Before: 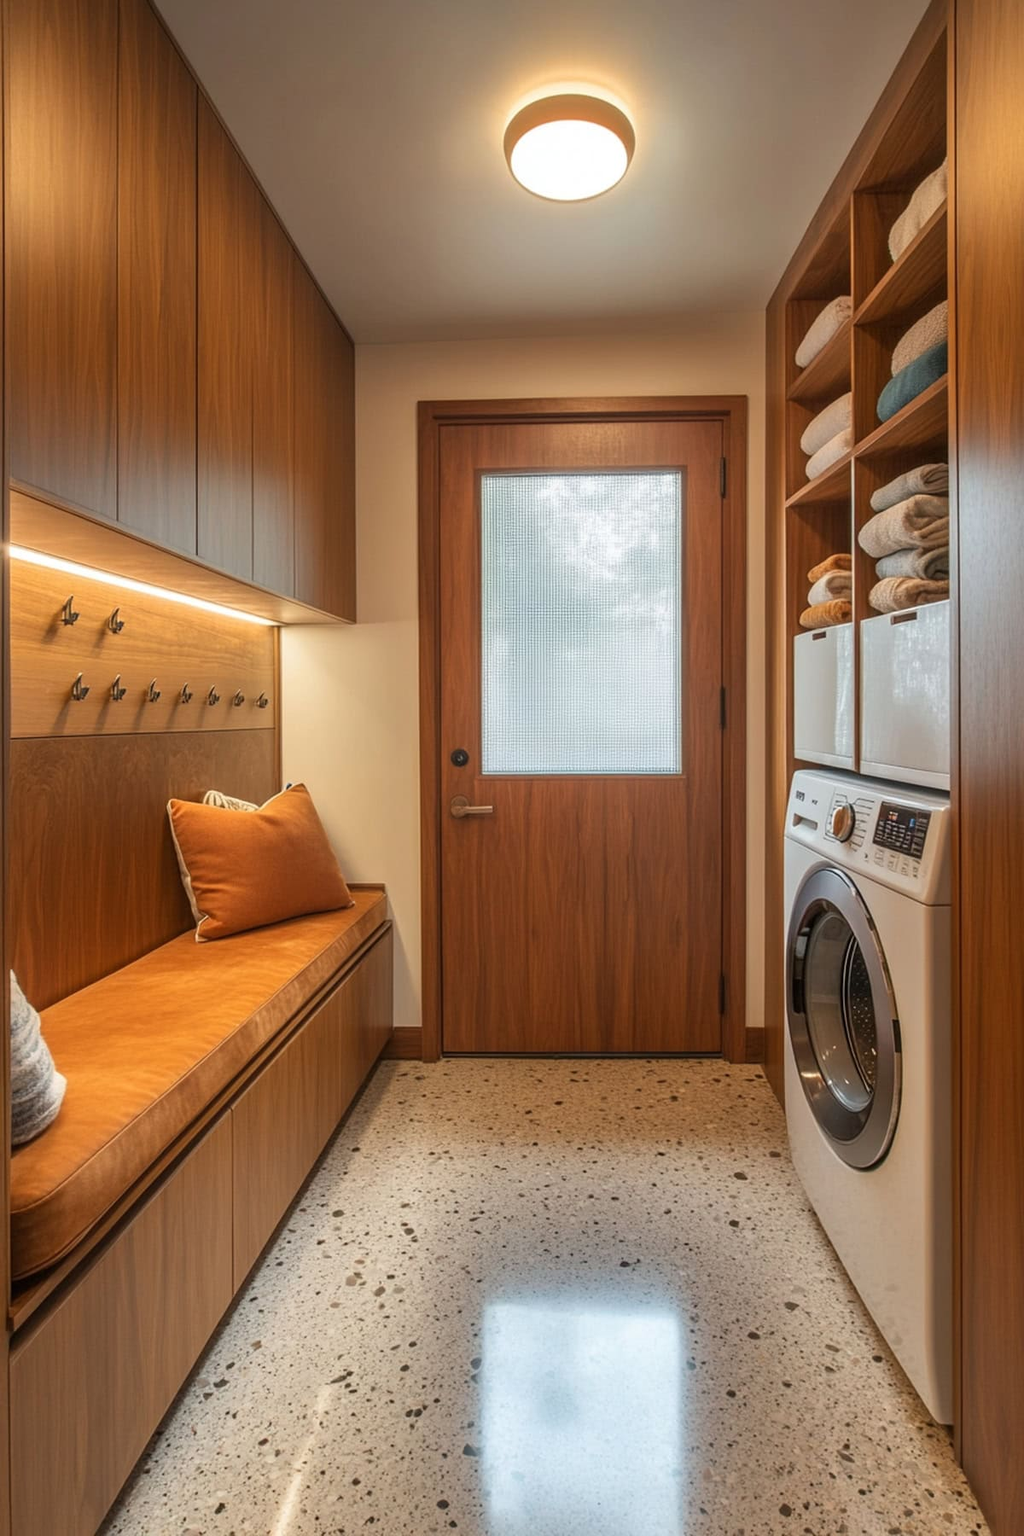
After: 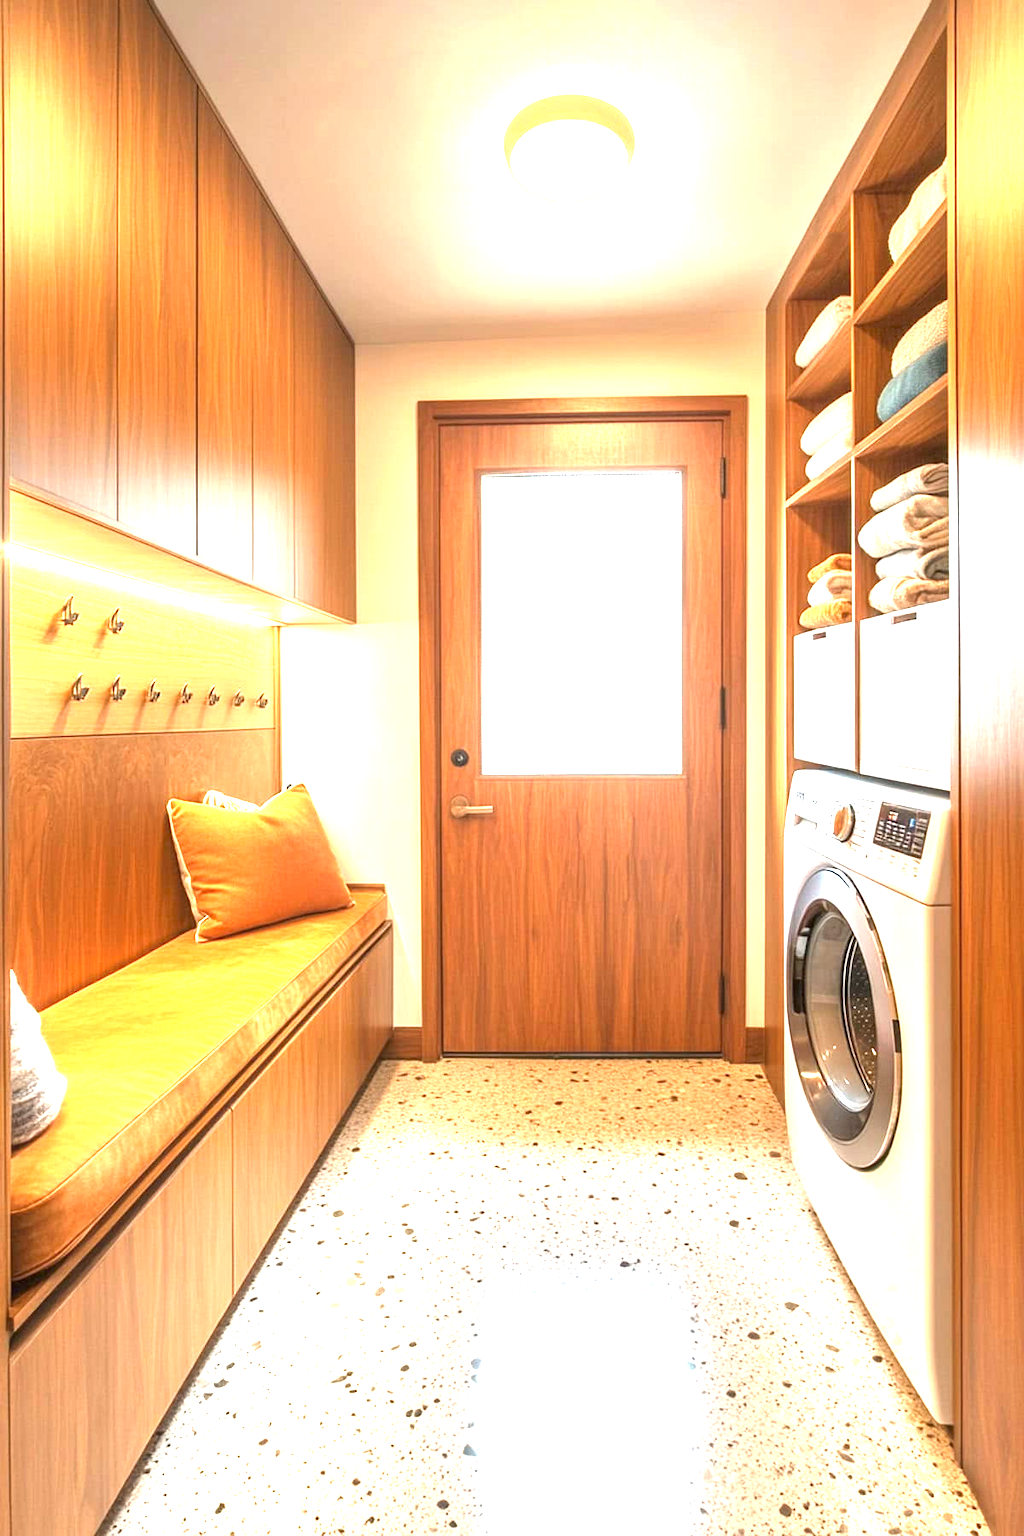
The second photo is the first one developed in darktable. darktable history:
exposure: exposure 2.25 EV, compensate exposure bias true, compensate highlight preservation false
